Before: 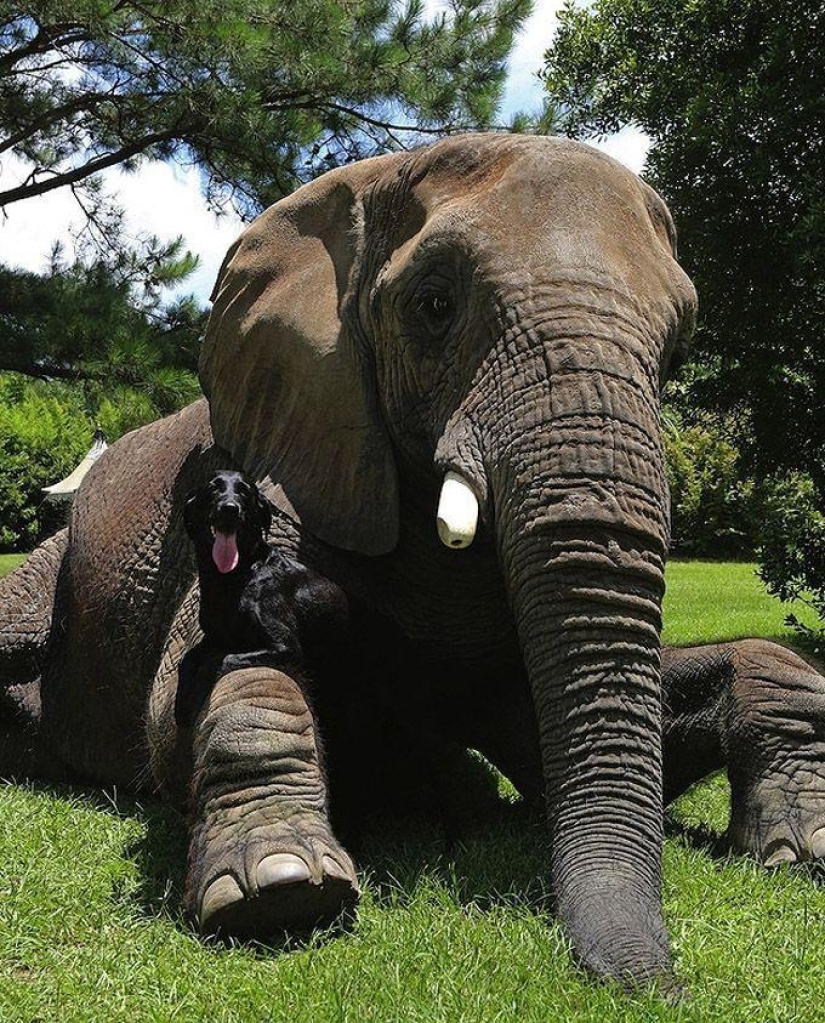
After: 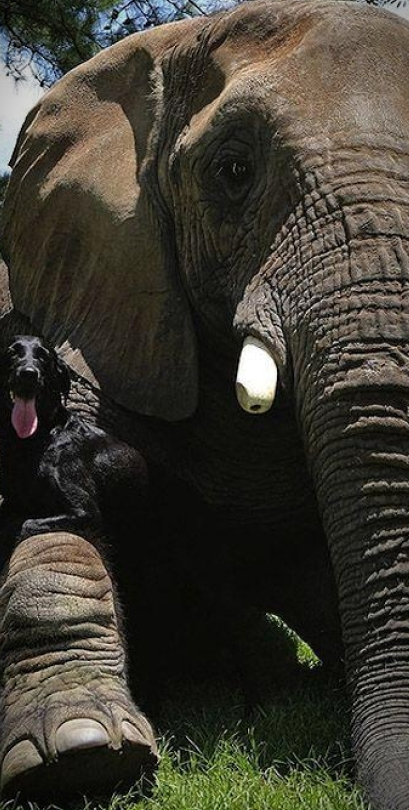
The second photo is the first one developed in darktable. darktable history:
vignetting: brightness -0.572, saturation -0.002, center (-0.031, -0.049), automatic ratio true
crop and rotate: angle 0.023°, left 24.406%, top 13.217%, right 25.942%, bottom 7.525%
